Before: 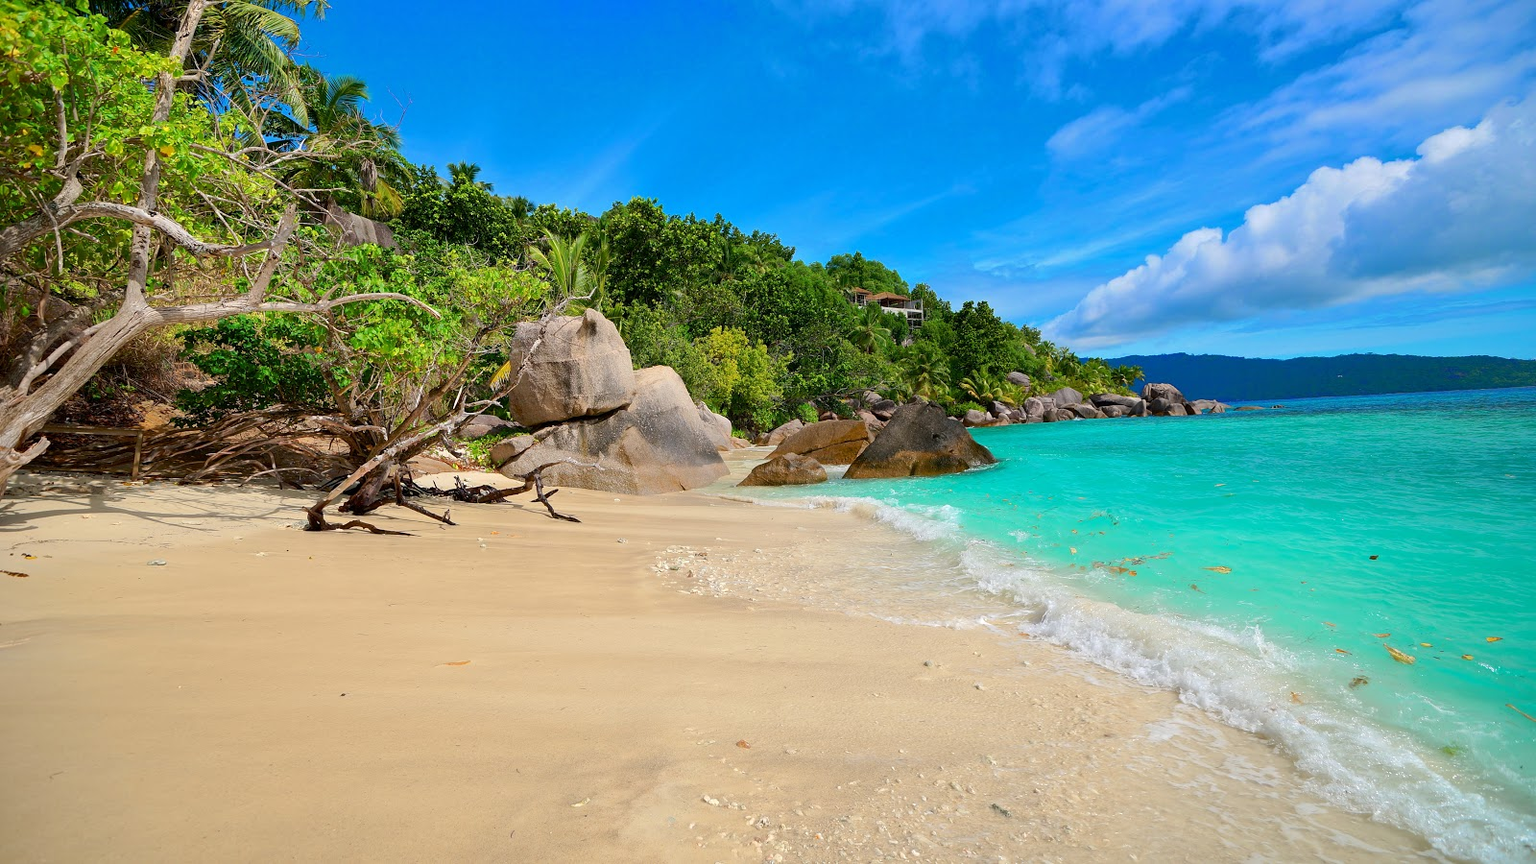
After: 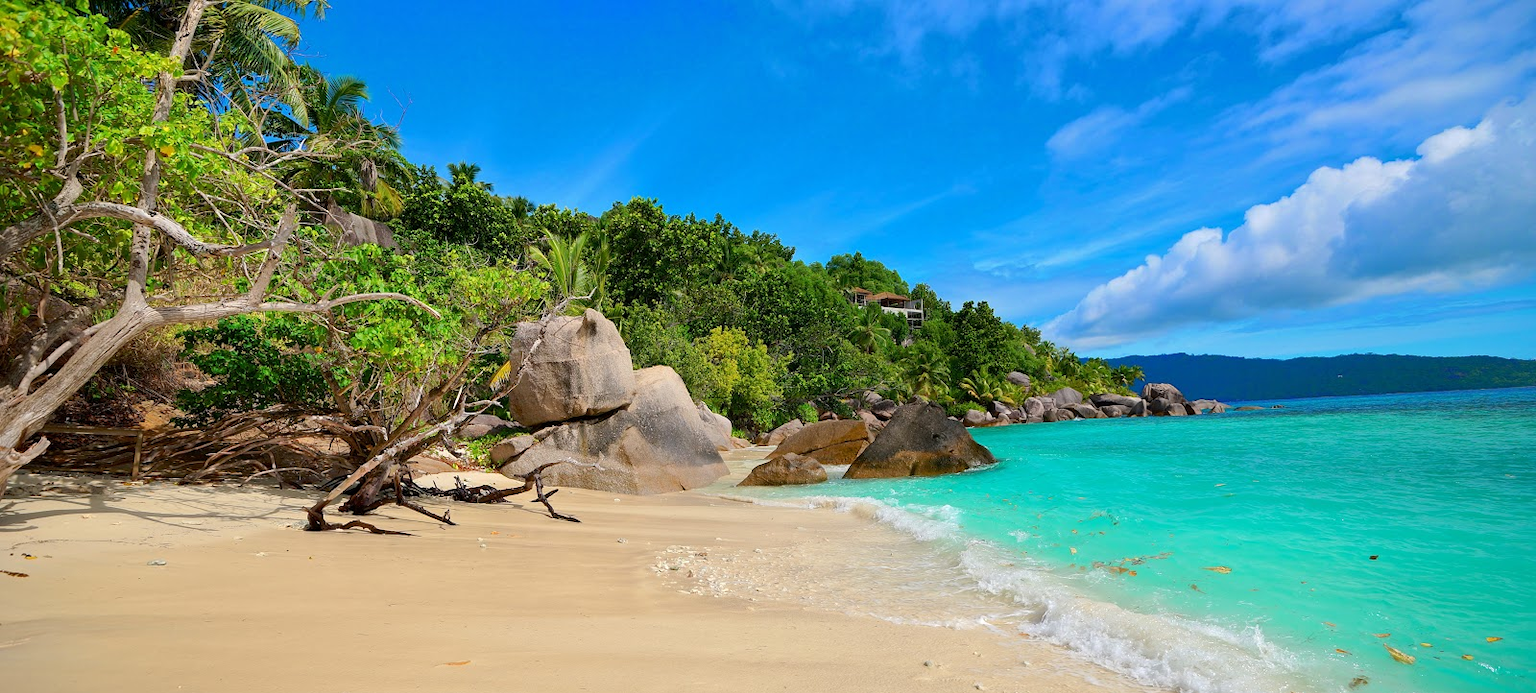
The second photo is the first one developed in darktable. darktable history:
crop: bottom 19.688%
